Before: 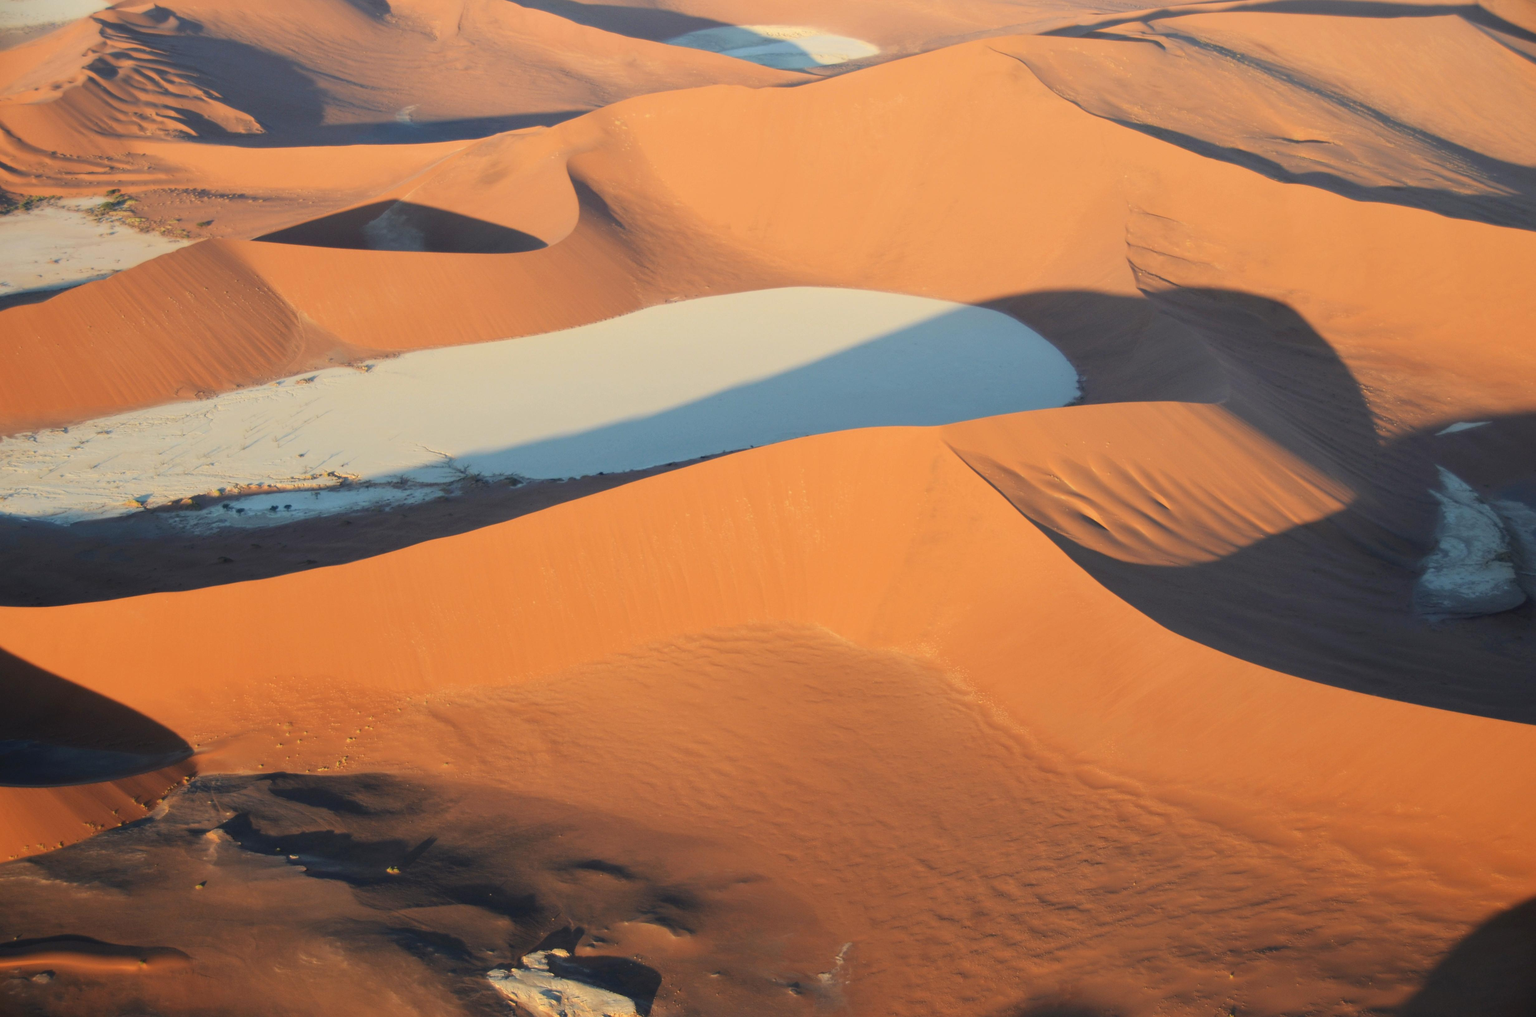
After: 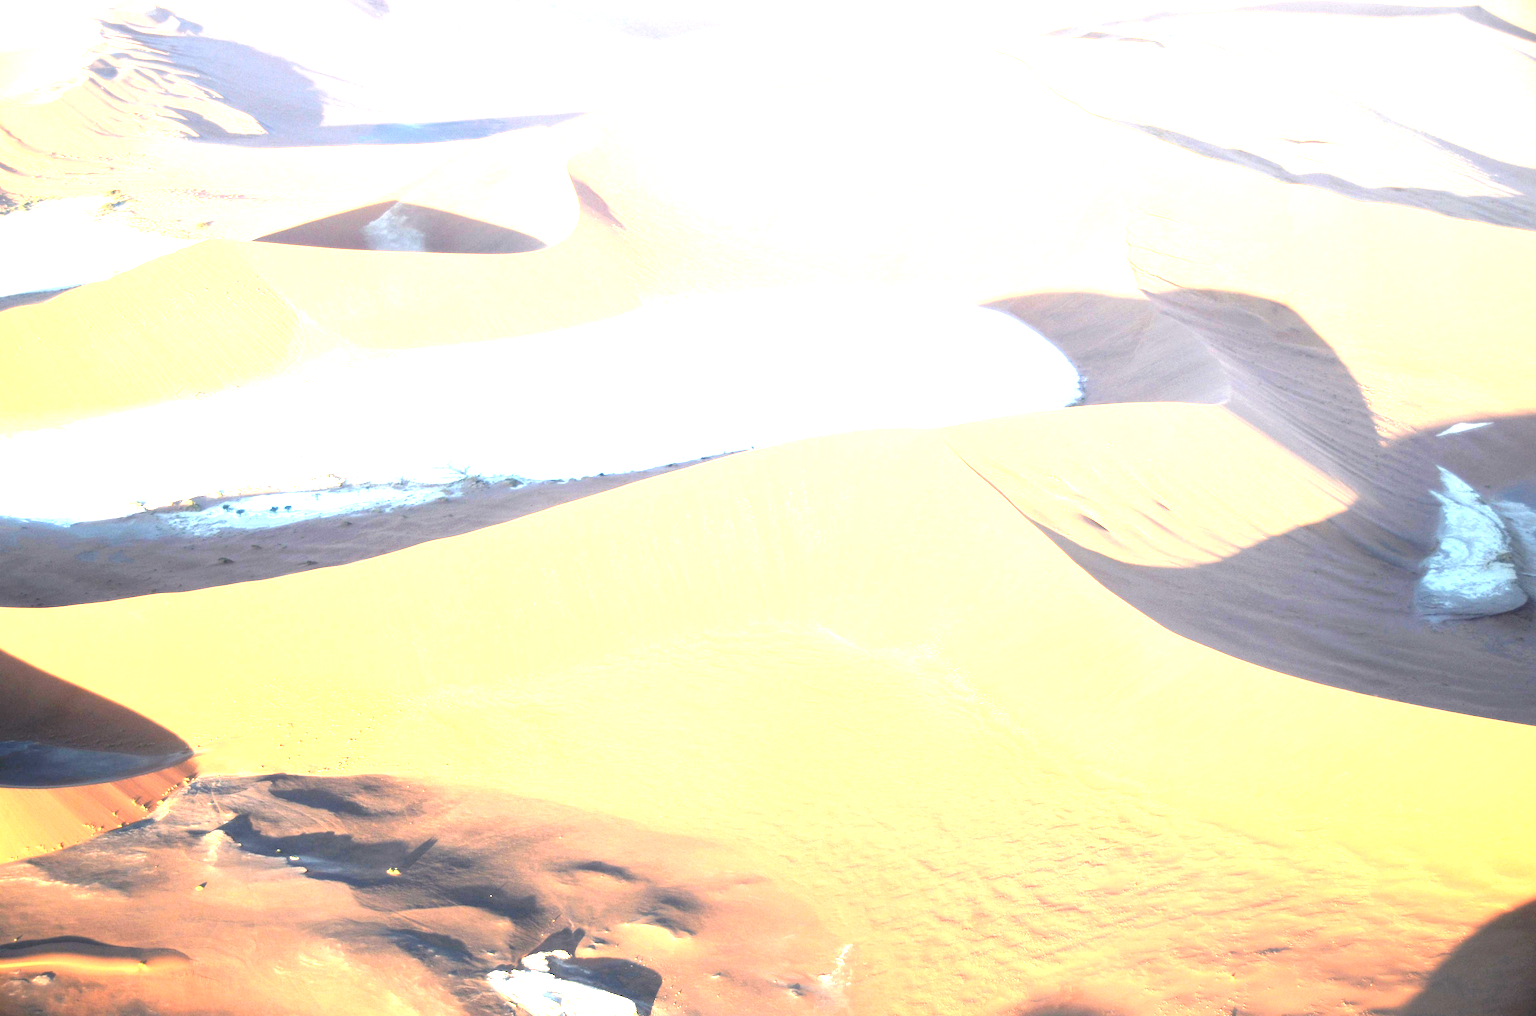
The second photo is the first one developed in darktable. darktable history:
tone equalizer: -8 EV -1.06 EV, -7 EV -1.03 EV, -6 EV -0.867 EV, -5 EV -0.555 EV, -3 EV 0.558 EV, -2 EV 0.842 EV, -1 EV 1 EV, +0 EV 1.06 EV
crop: left 0.035%
exposure: black level correction 0.002, exposure 1.989 EV, compensate highlight preservation false
contrast brightness saturation: saturation -0.051
